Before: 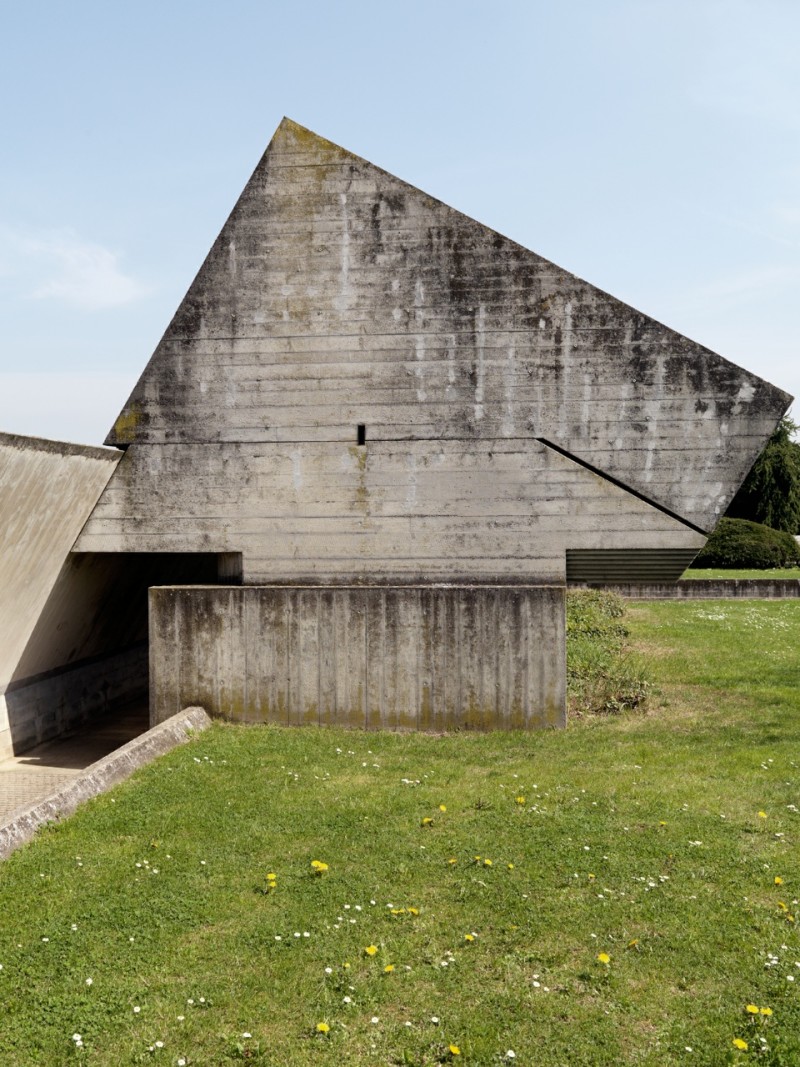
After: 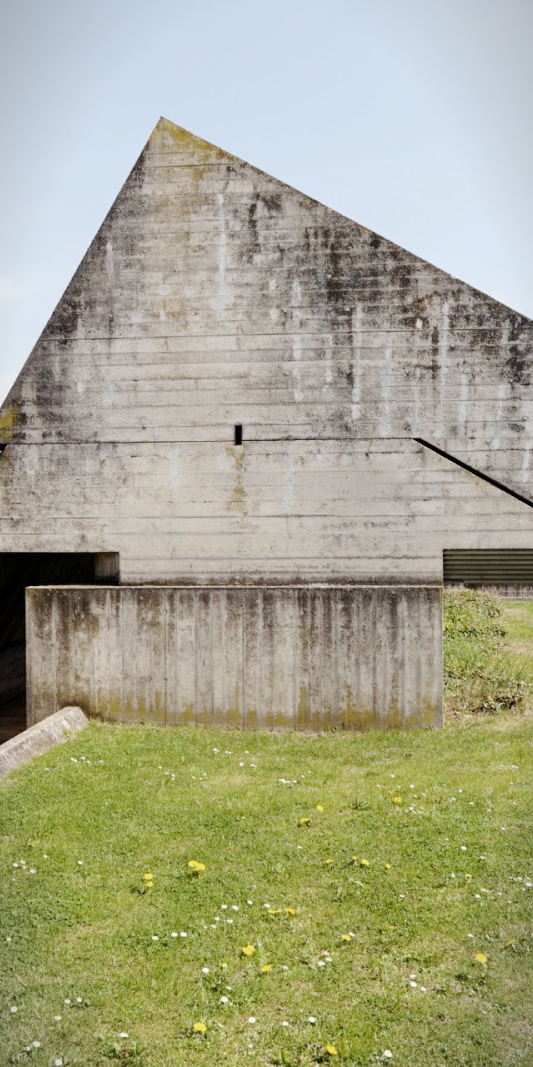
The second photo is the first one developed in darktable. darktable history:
crop and rotate: left 15.423%, right 17.945%
vignetting: fall-off start 99.8%, fall-off radius 65.2%, brightness -0.575, automatic ratio true
base curve: curves: ch0 [(0, 0) (0.158, 0.273) (0.879, 0.895) (1, 1)], preserve colors none
